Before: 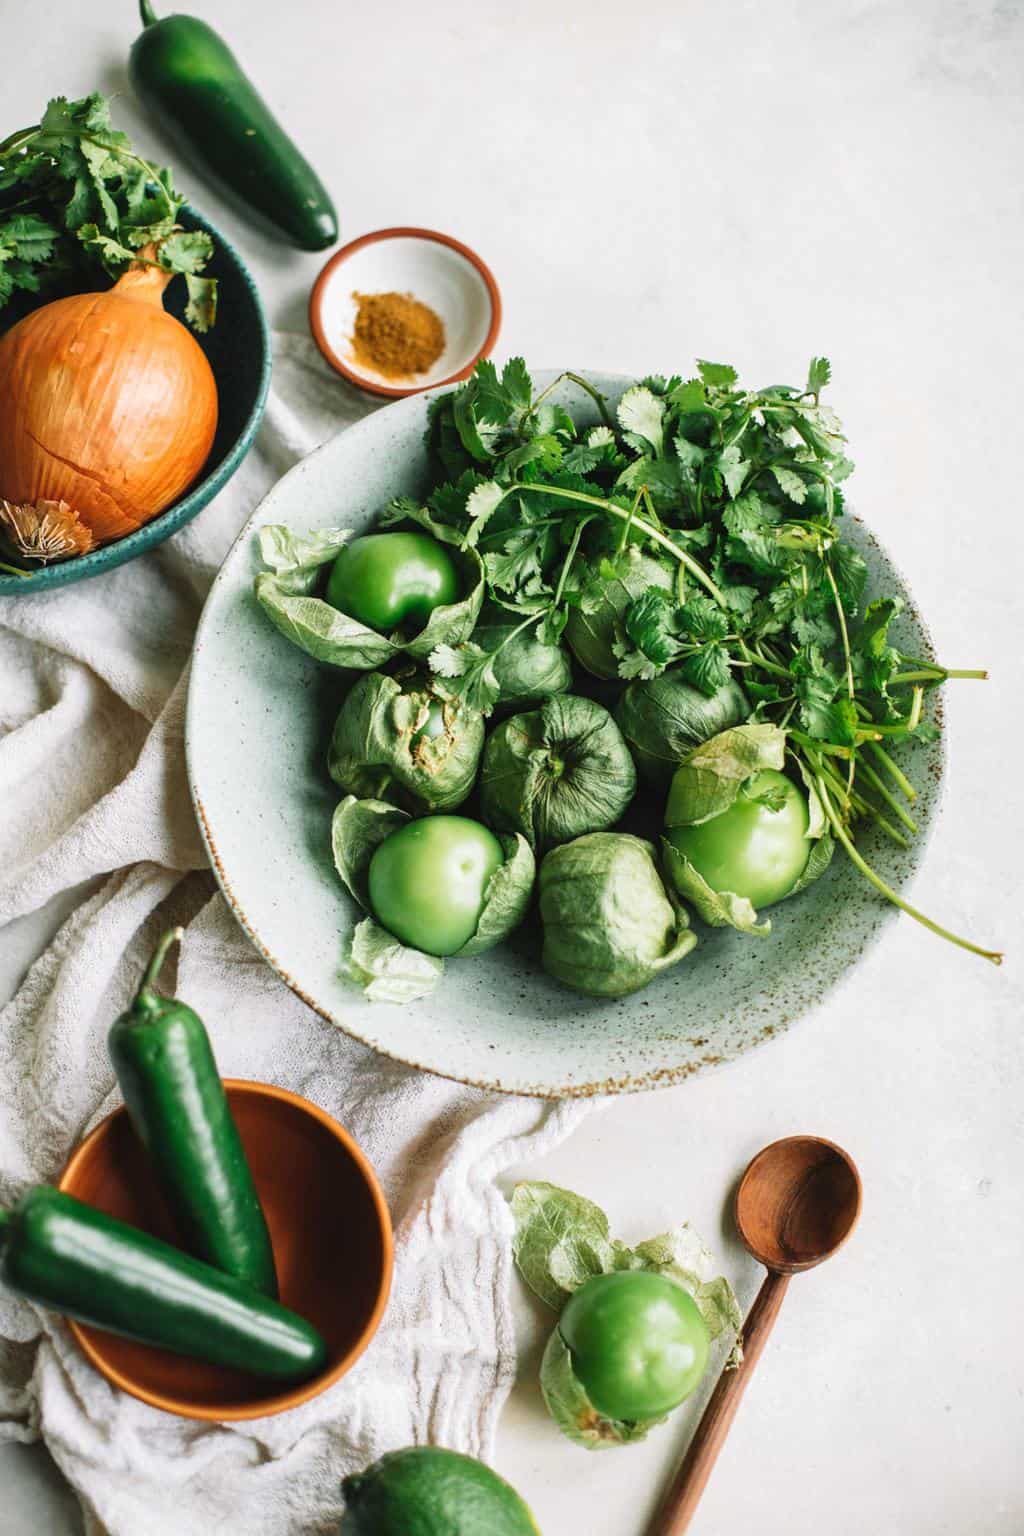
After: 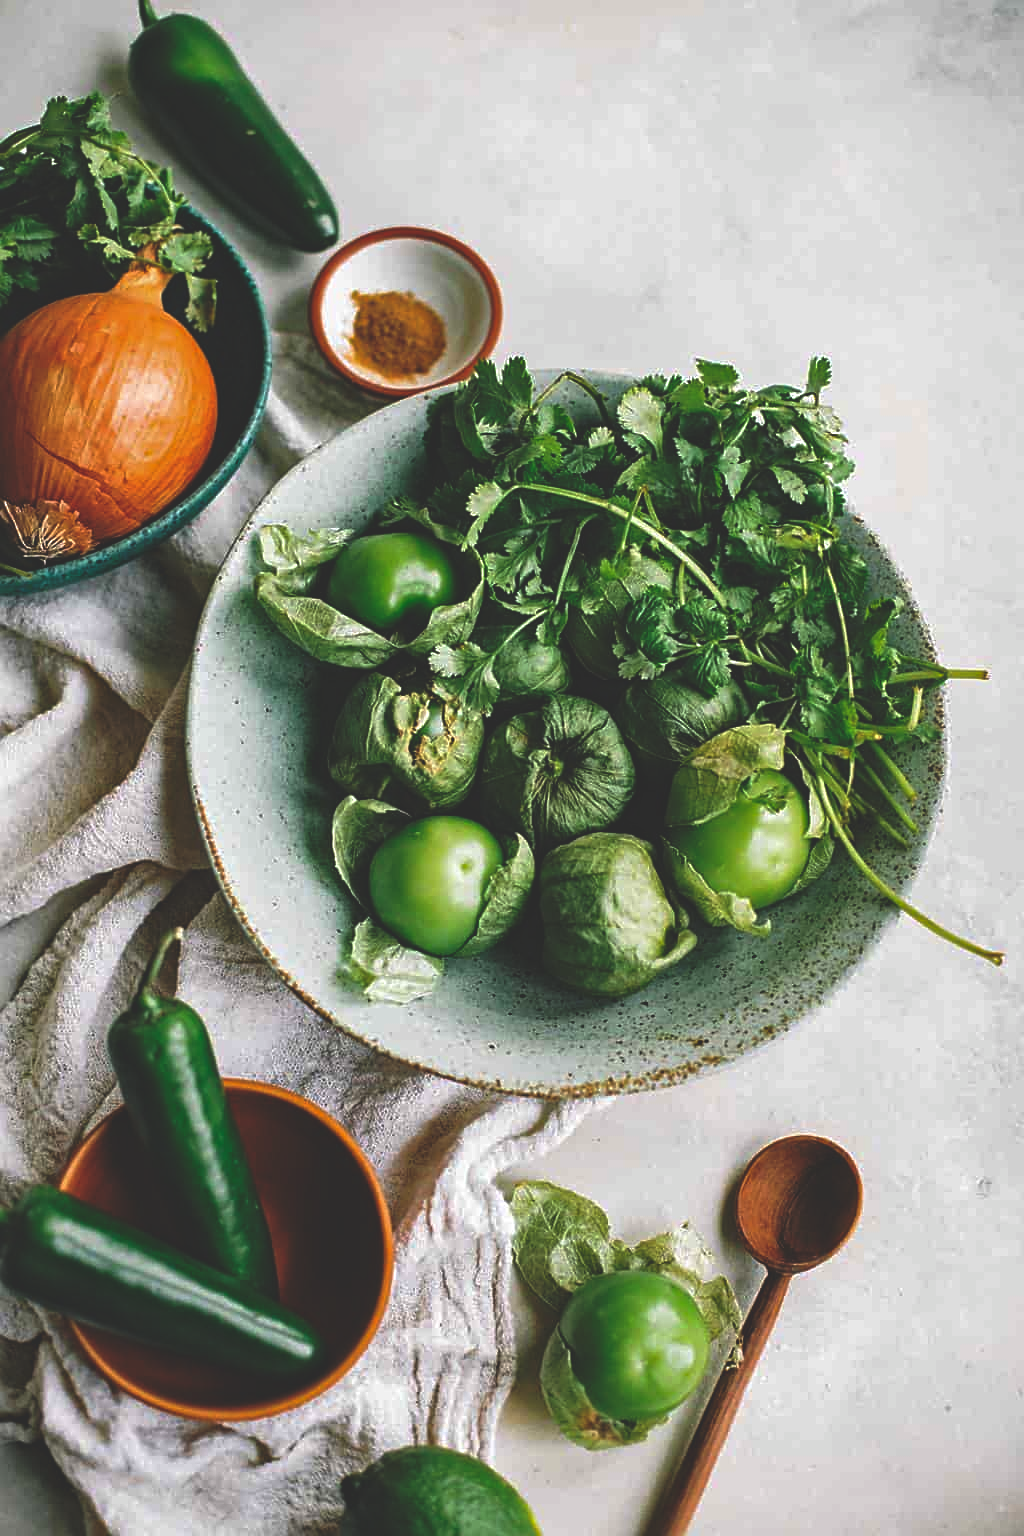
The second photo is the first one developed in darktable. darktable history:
rgb curve: curves: ch0 [(0, 0.186) (0.314, 0.284) (0.775, 0.708) (1, 1)], compensate middle gray true, preserve colors none
base curve: curves: ch0 [(0, 0) (0.74, 0.67) (1, 1)]
haze removal: strength 0.53, distance 0.925, compatibility mode true, adaptive false
sharpen: on, module defaults
